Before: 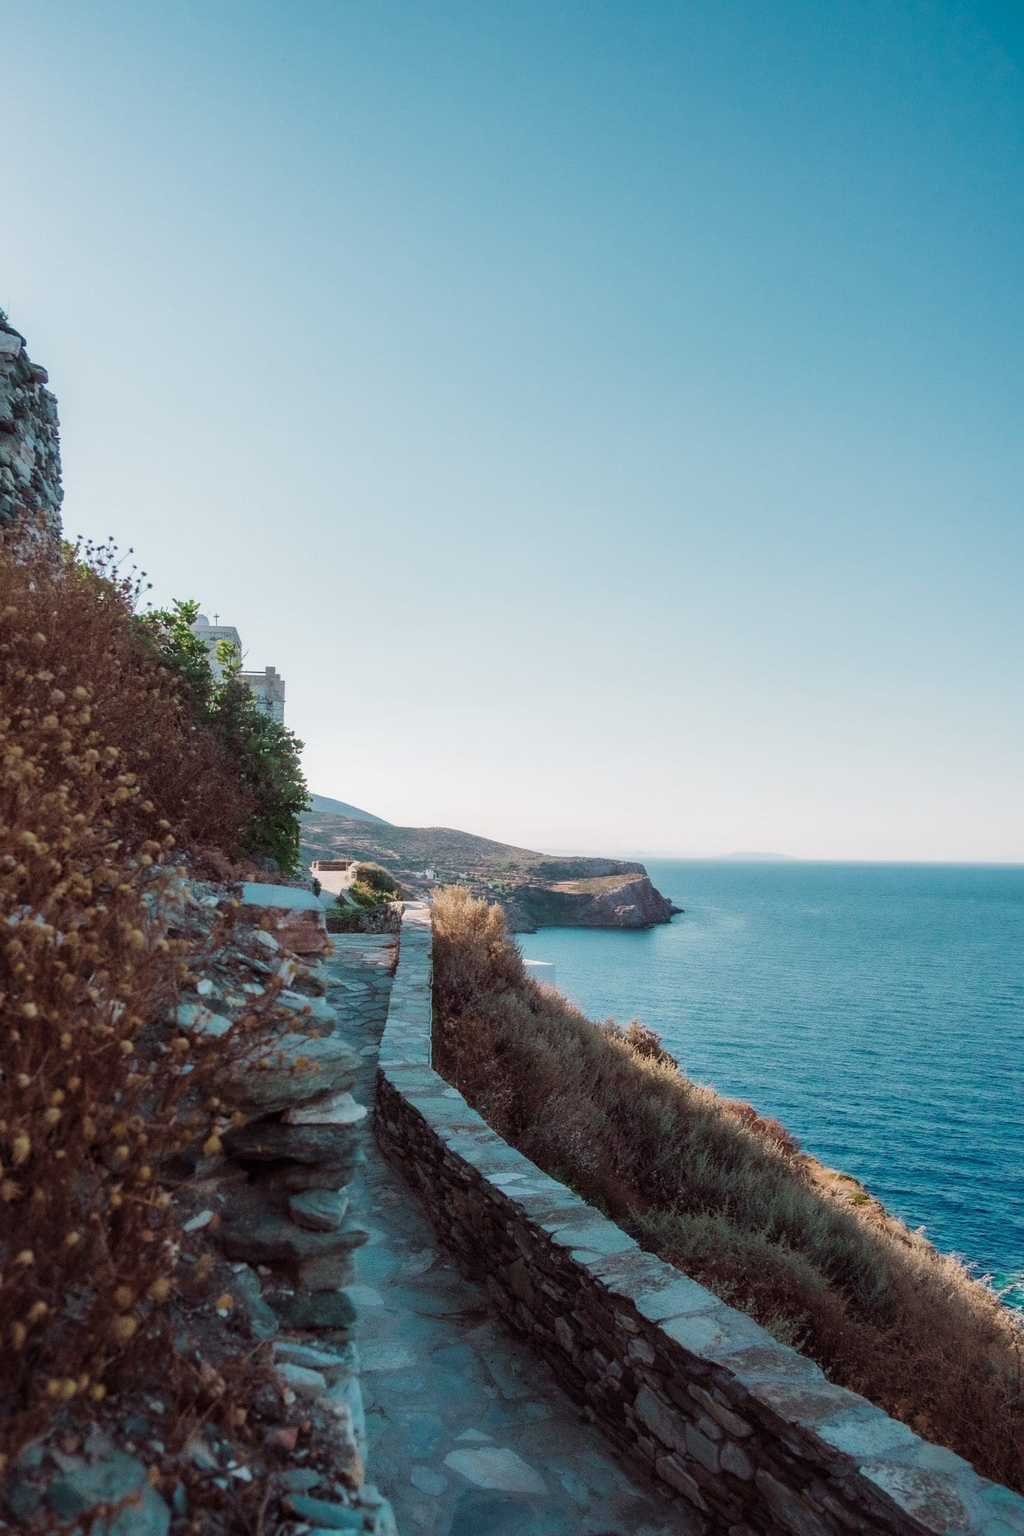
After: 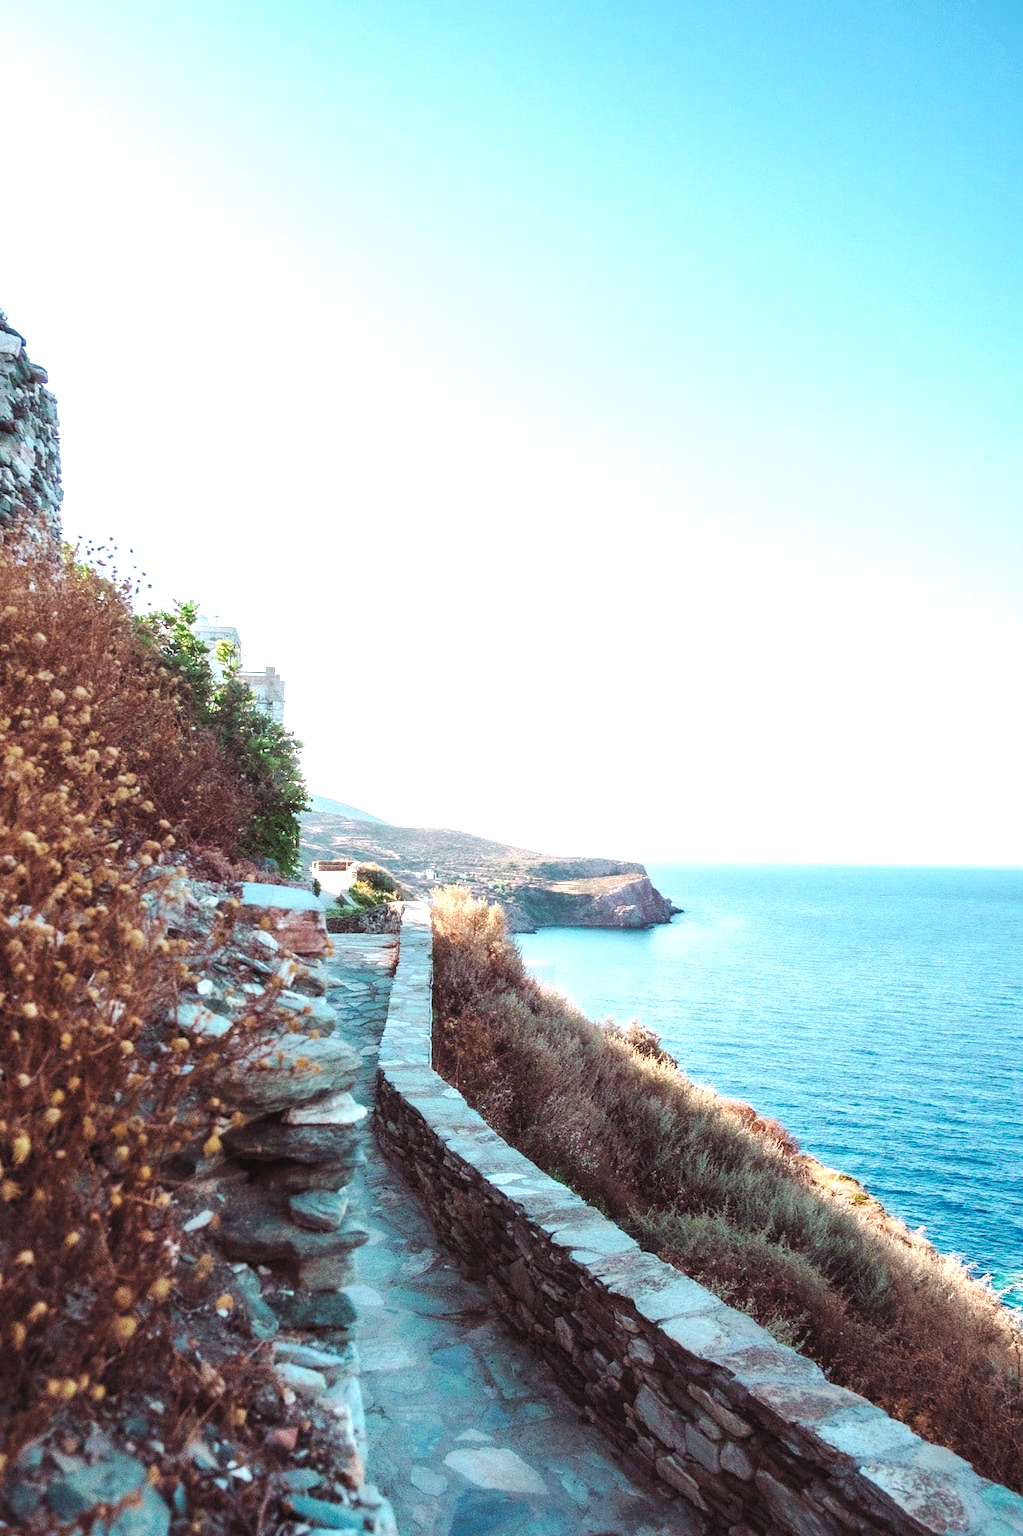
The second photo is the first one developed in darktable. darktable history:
exposure: black level correction -0.002, exposure 1.341 EV, compensate exposure bias true, compensate highlight preservation false
tone curve: curves: ch0 [(0, 0.01) (0.037, 0.032) (0.131, 0.108) (0.275, 0.256) (0.483, 0.512) (0.61, 0.665) (0.696, 0.742) (0.792, 0.819) (0.911, 0.925) (0.997, 0.995)]; ch1 [(0, 0) (0.308, 0.29) (0.425, 0.411) (0.492, 0.488) (0.507, 0.503) (0.53, 0.532) (0.573, 0.586) (0.683, 0.702) (0.746, 0.77) (1, 1)]; ch2 [(0, 0) (0.246, 0.233) (0.36, 0.352) (0.415, 0.415) (0.485, 0.487) (0.502, 0.504) (0.525, 0.518) (0.539, 0.539) (0.587, 0.594) (0.636, 0.652) (0.711, 0.729) (0.845, 0.855) (0.998, 0.977)], preserve colors none
